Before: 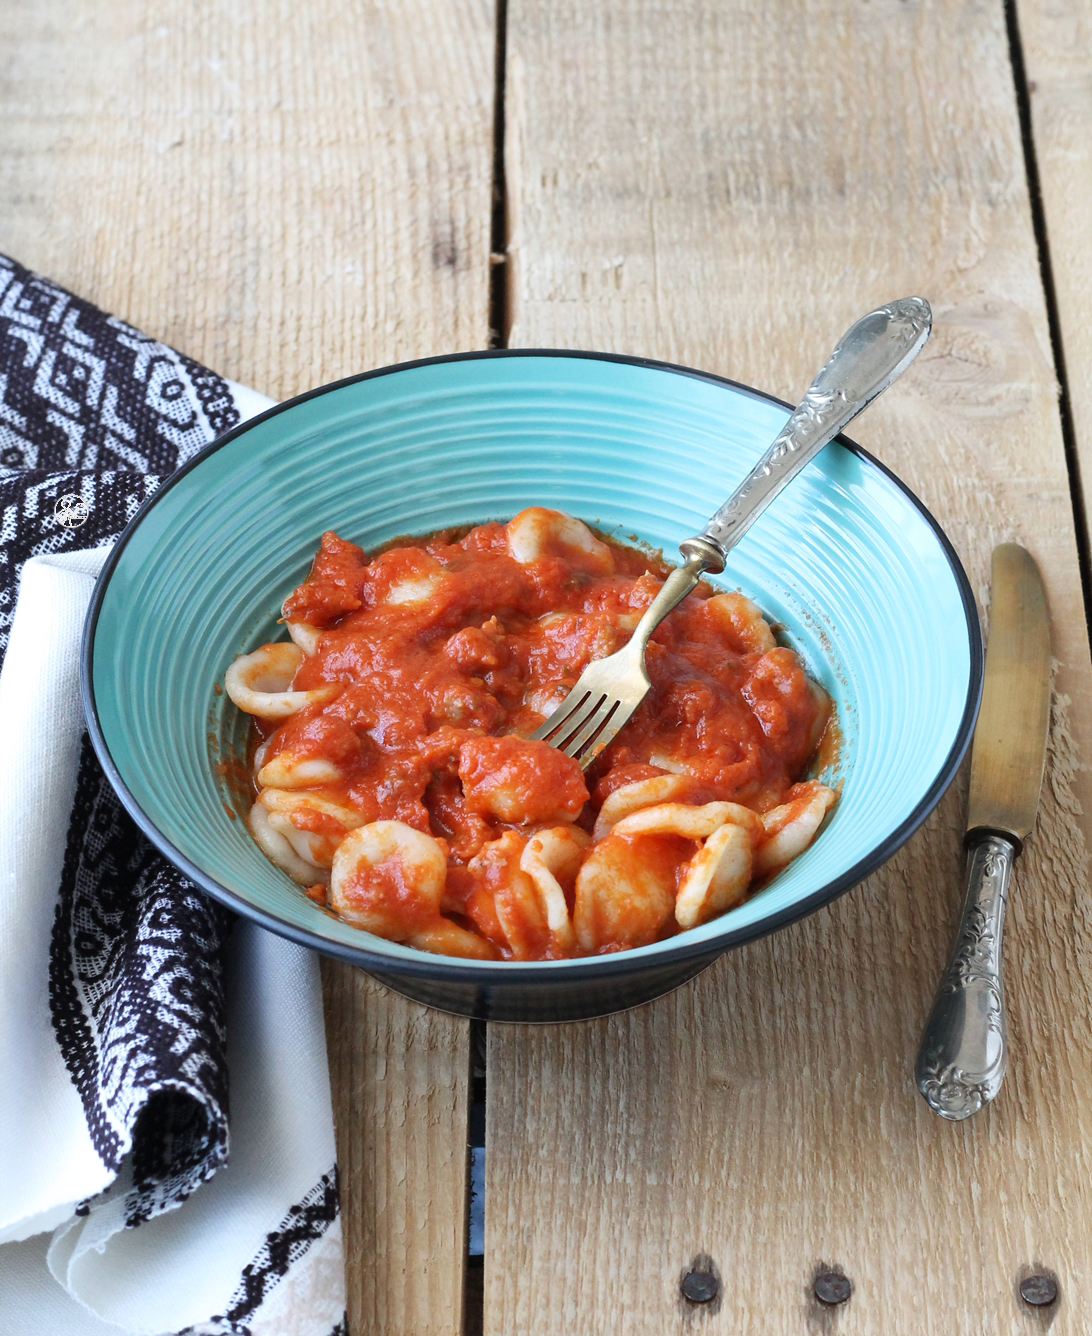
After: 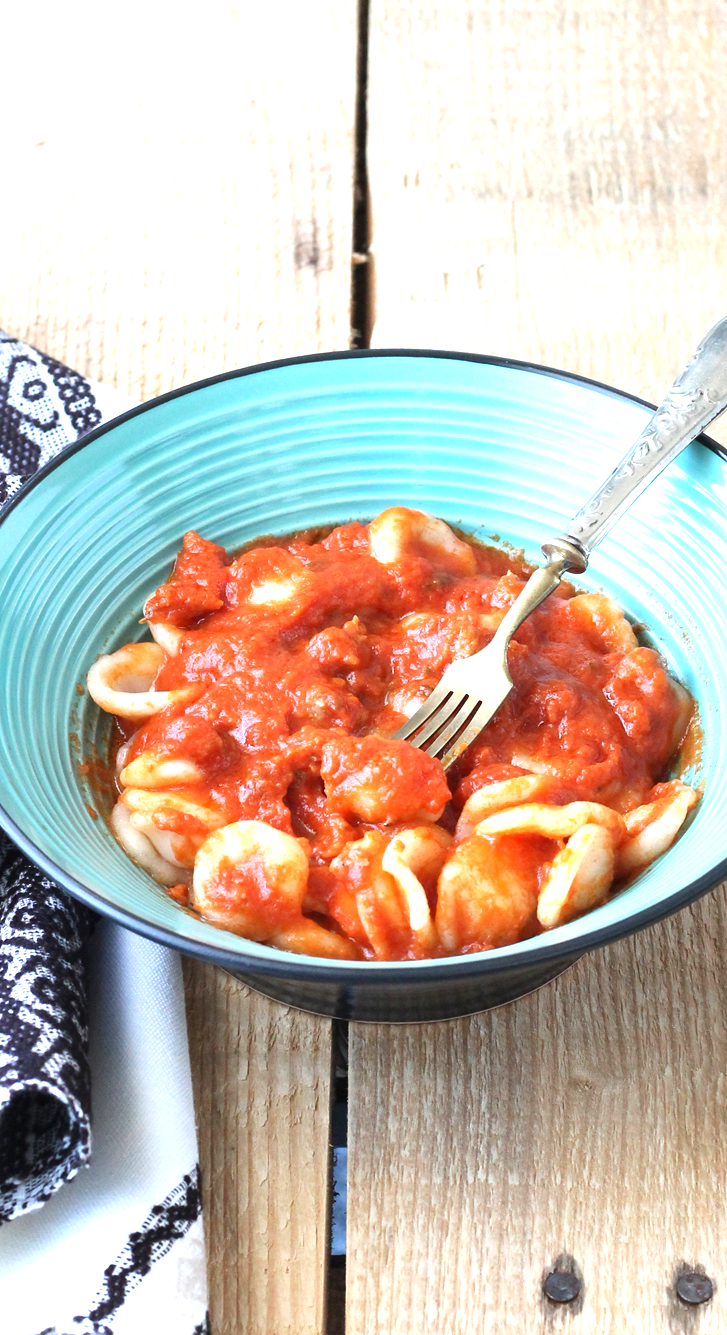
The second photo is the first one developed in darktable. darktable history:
exposure: exposure 0.943 EV, compensate highlight preservation false
crop and rotate: left 12.673%, right 20.66%
